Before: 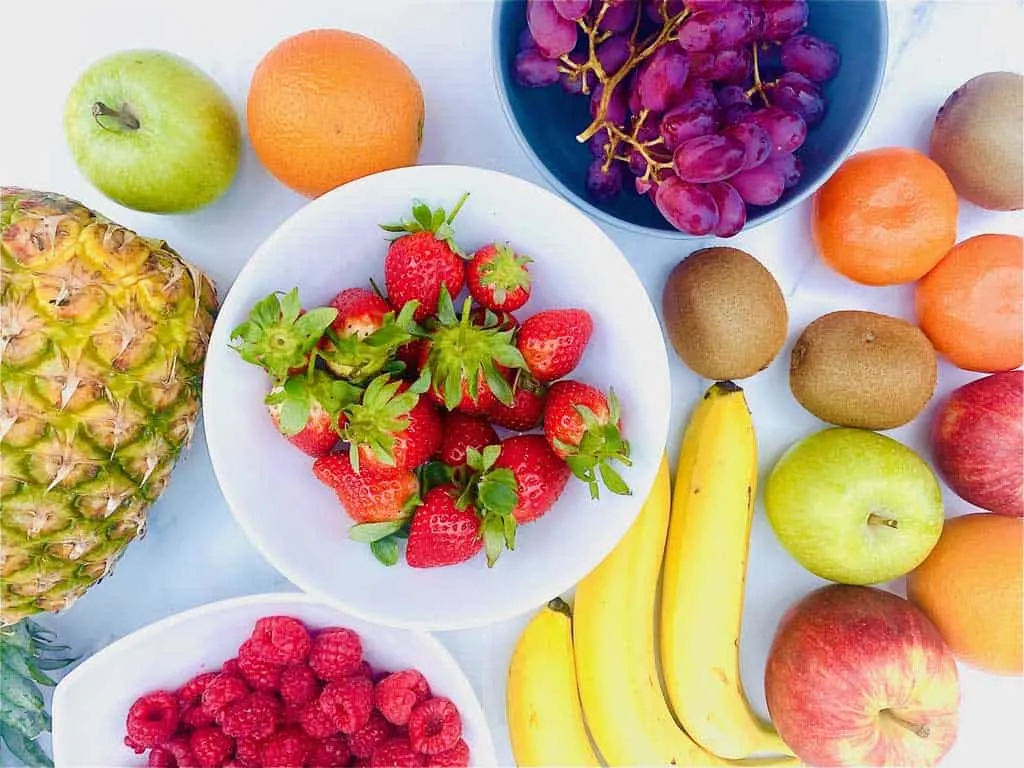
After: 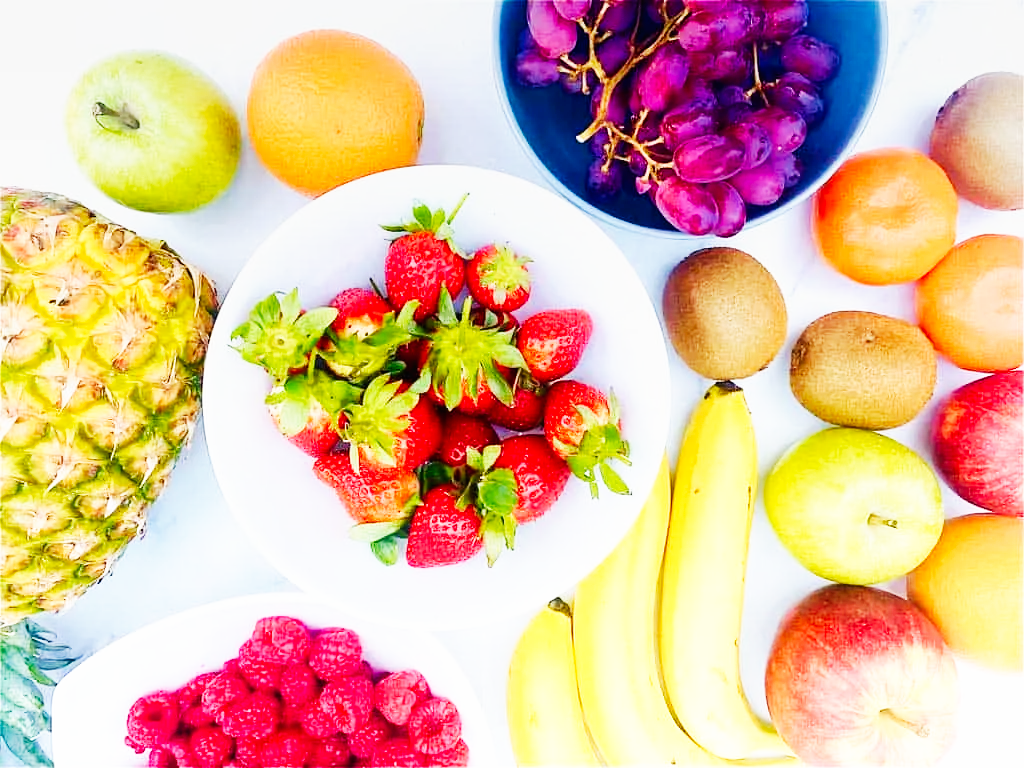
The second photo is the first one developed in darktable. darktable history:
base curve: curves: ch0 [(0, 0) (0.007, 0.004) (0.027, 0.03) (0.046, 0.07) (0.207, 0.54) (0.442, 0.872) (0.673, 0.972) (1, 1)], preserve colors none
graduated density: on, module defaults
